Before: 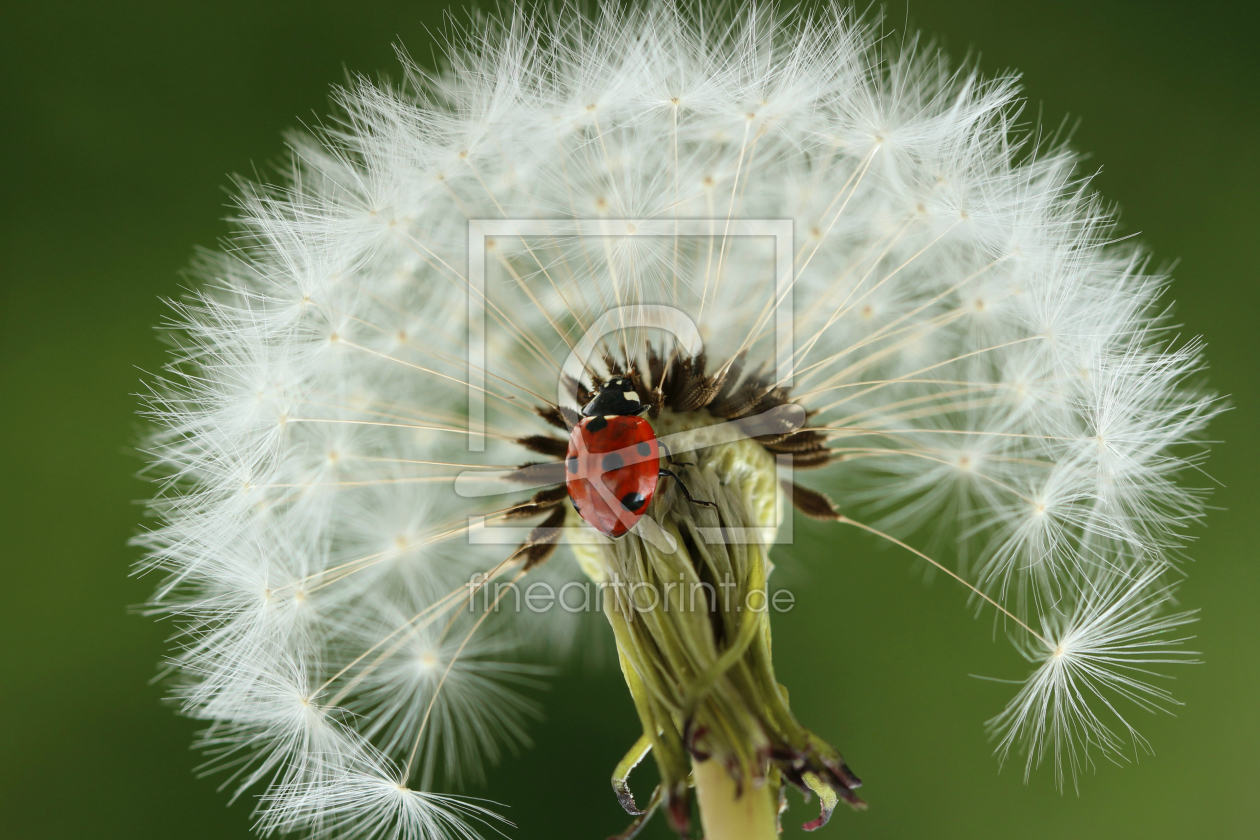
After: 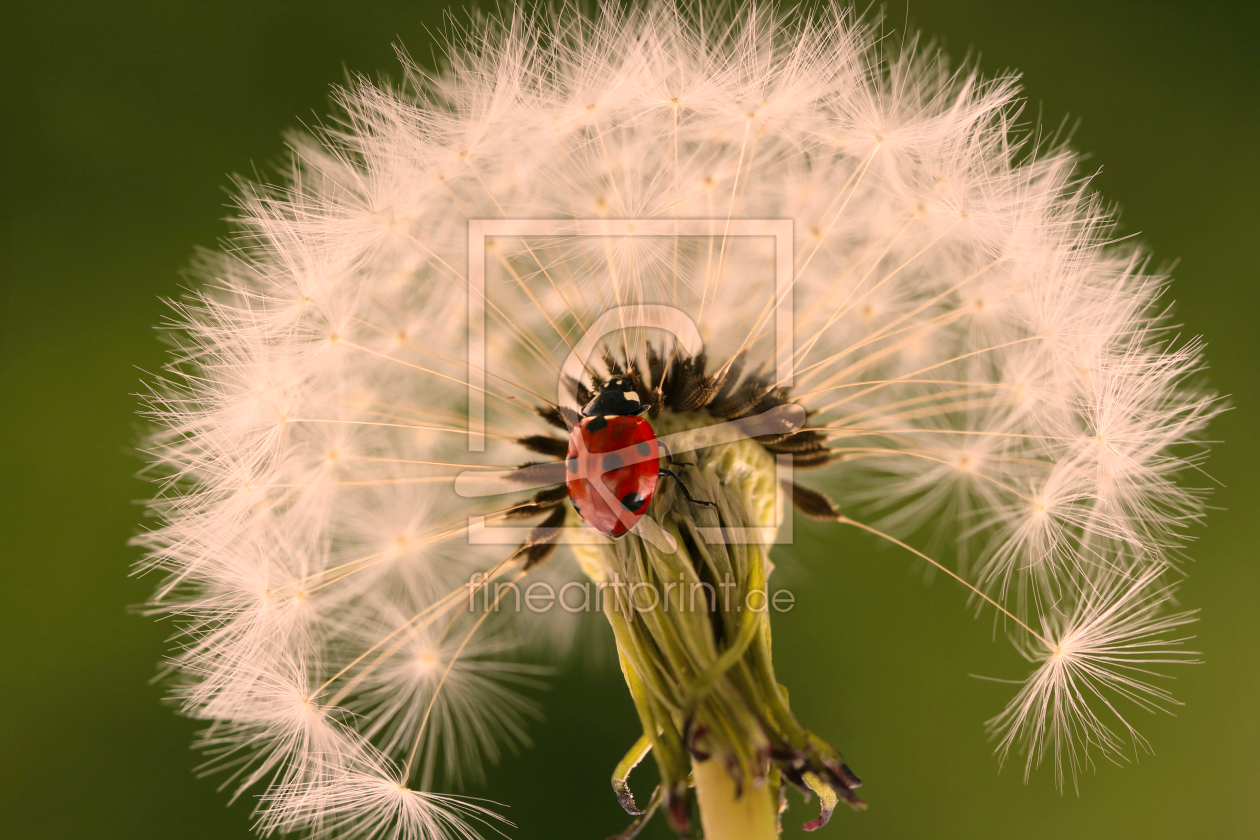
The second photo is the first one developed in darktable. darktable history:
color correction: highlights a* 21.51, highlights b* 19.37
